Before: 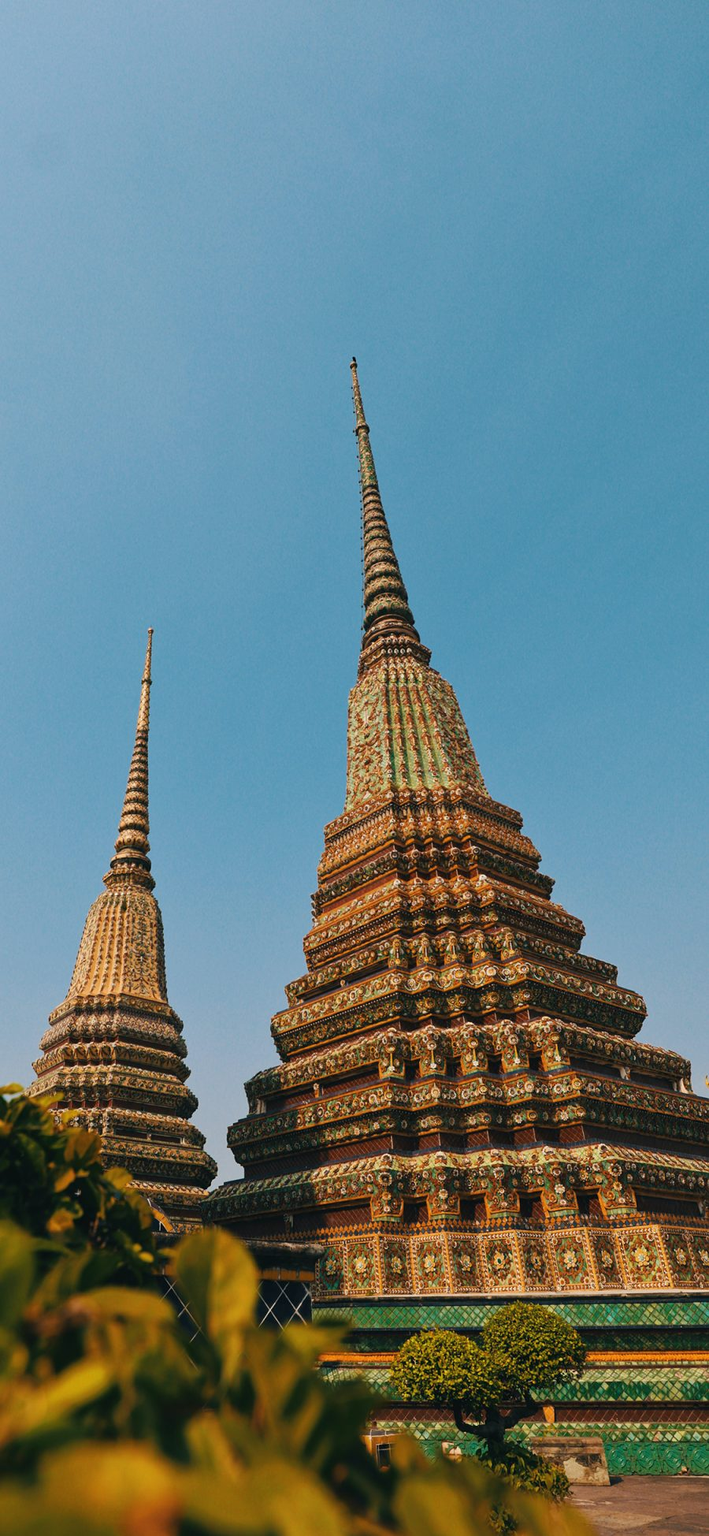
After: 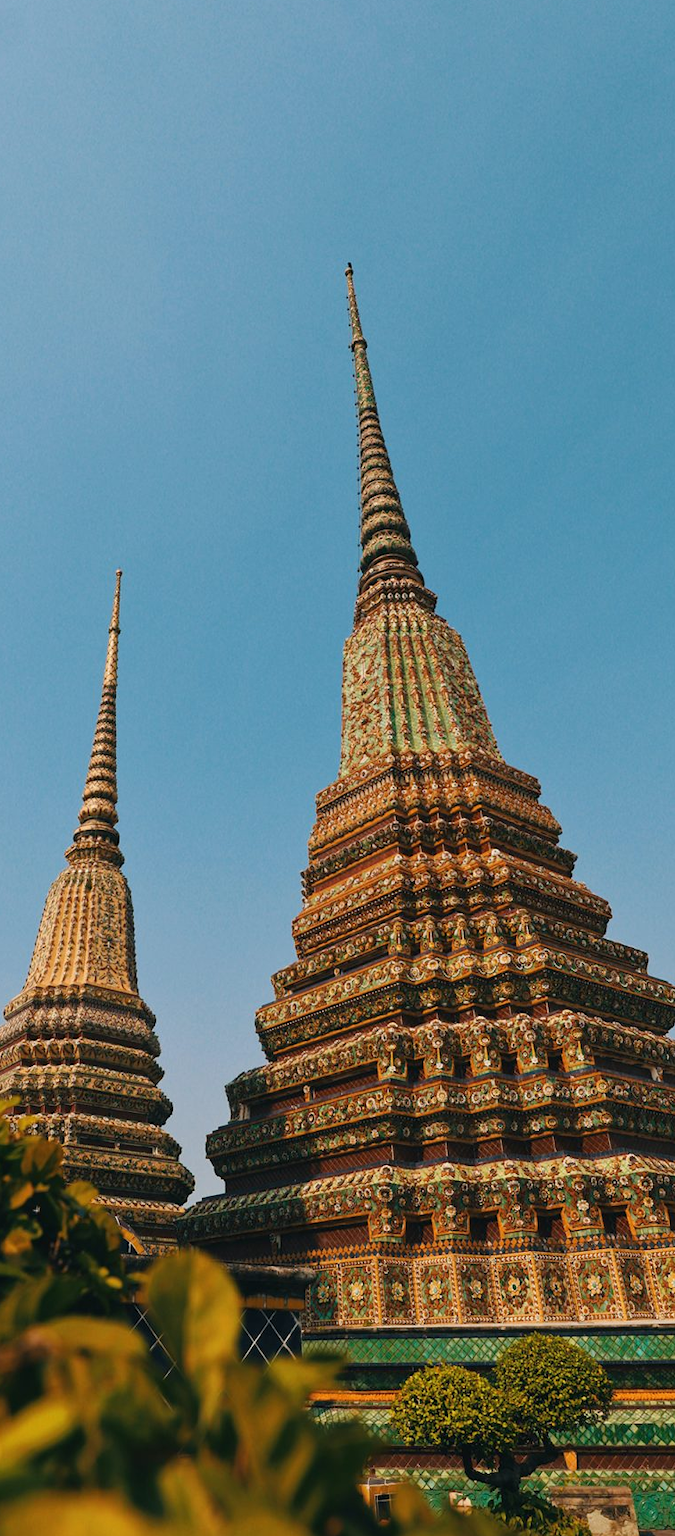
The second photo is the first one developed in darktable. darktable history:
crop: left 6.446%, top 8.188%, right 9.538%, bottom 3.548%
